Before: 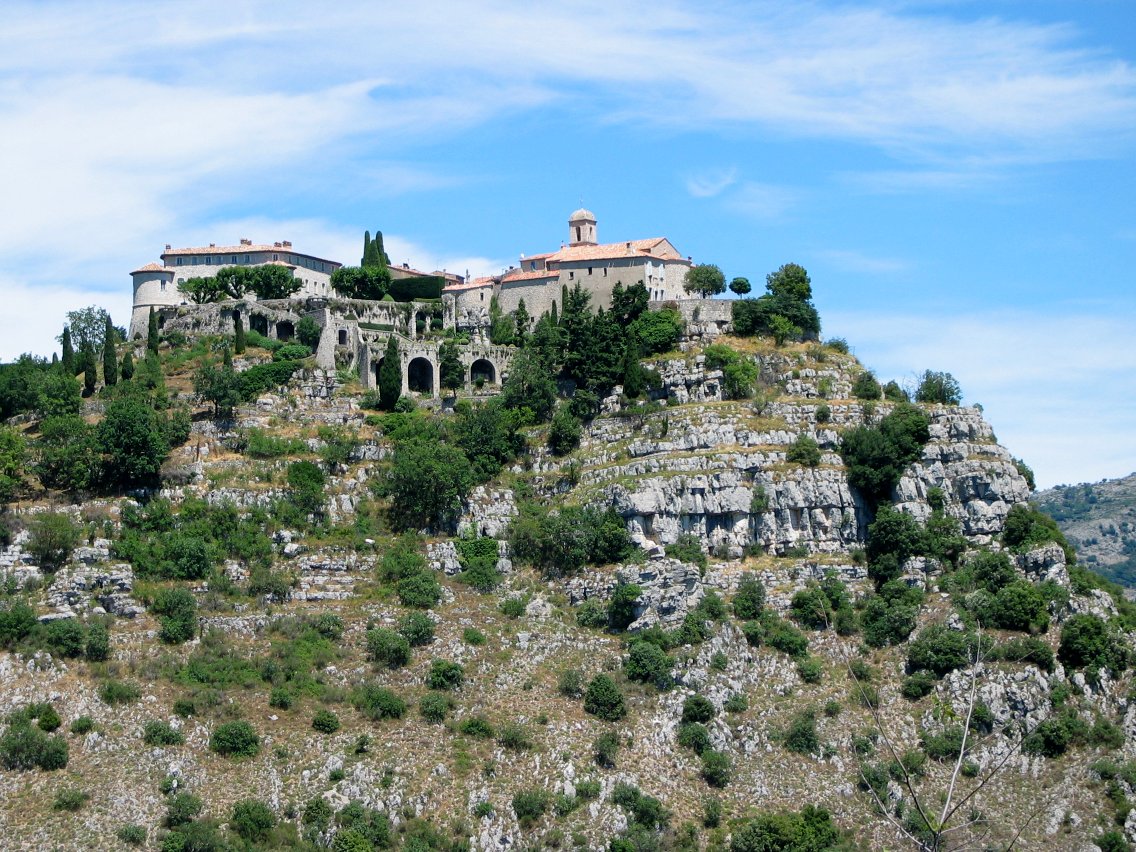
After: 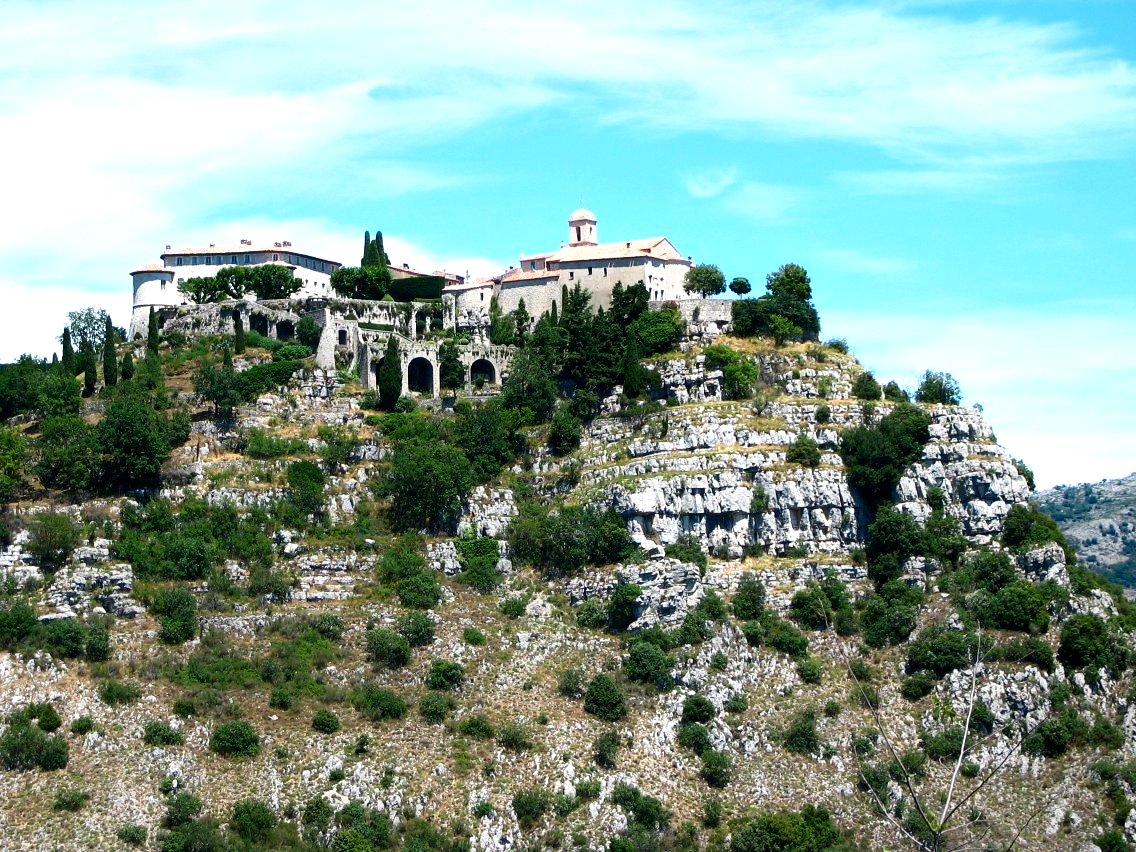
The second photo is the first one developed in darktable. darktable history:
tone equalizer: -8 EV 0 EV, -7 EV -0.001 EV, -6 EV 0.005 EV, -5 EV -0.031 EV, -4 EV -0.114 EV, -3 EV -0.19 EV, -2 EV 0.232 EV, -1 EV 0.727 EV, +0 EV 0.488 EV, mask exposure compensation -0.508 EV
contrast brightness saturation: contrast 0.127, brightness -0.046, saturation 0.158
